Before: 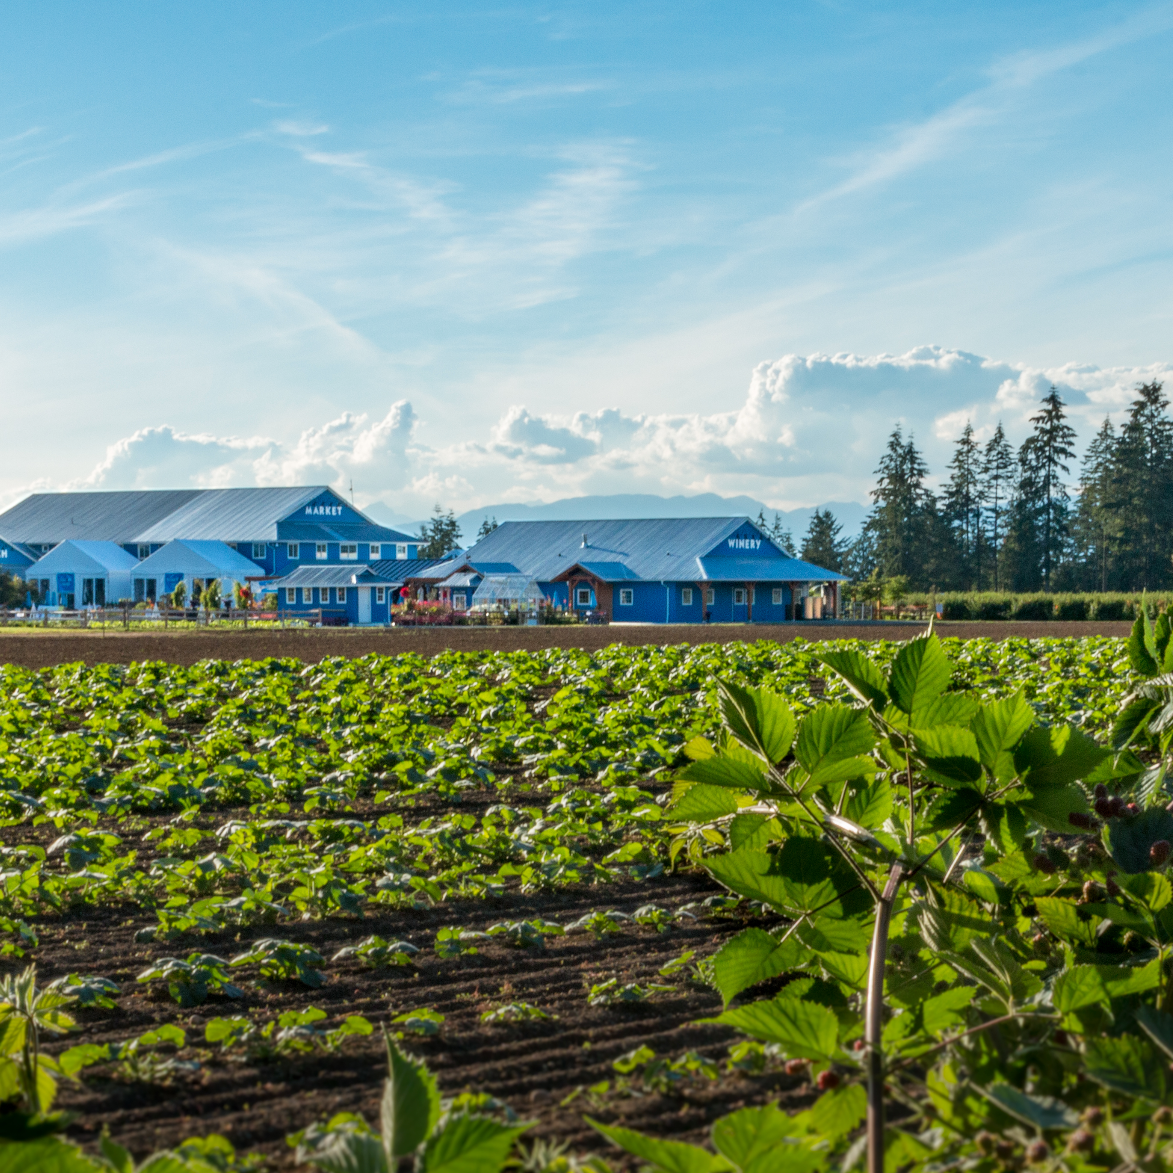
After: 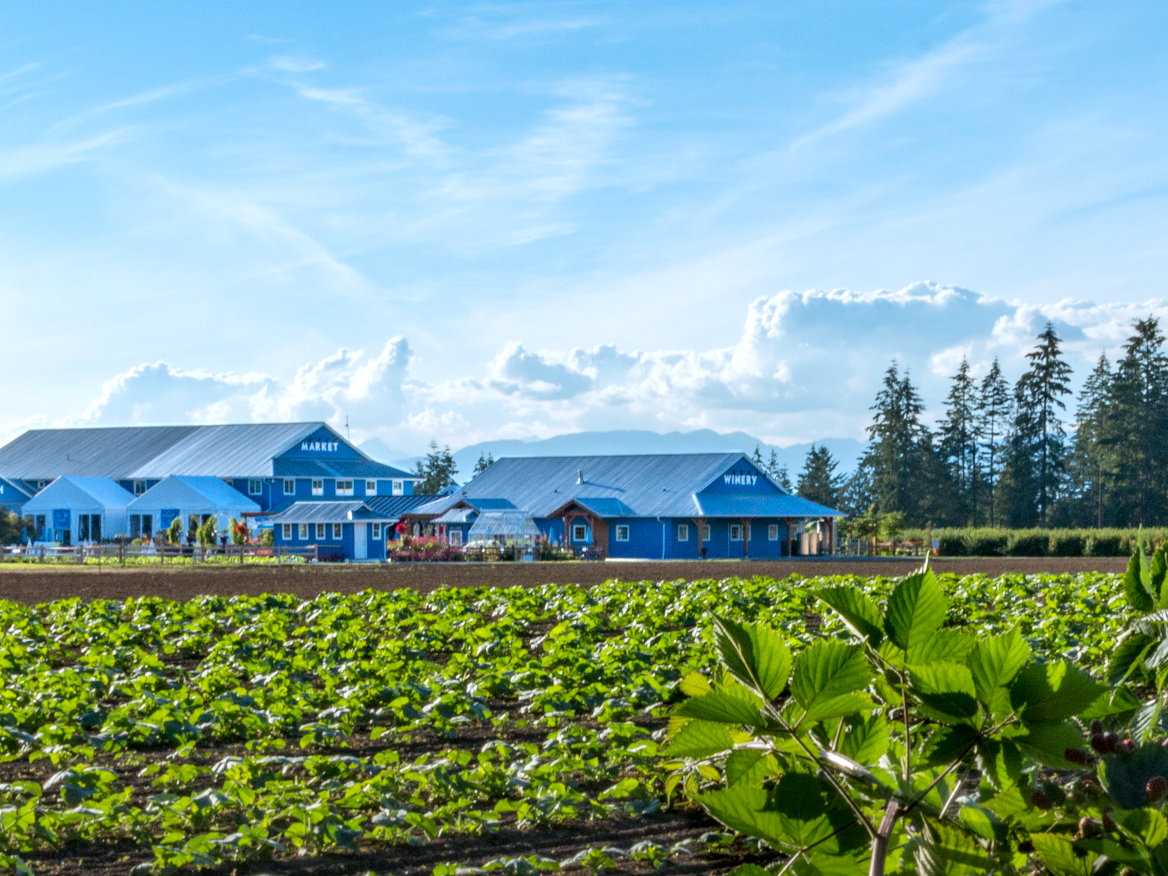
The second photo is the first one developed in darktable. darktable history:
crop: left 0.387%, top 5.469%, bottom 19.809%
white balance: red 0.954, blue 1.079
exposure: black level correction 0.001, exposure 0.191 EV, compensate highlight preservation false
